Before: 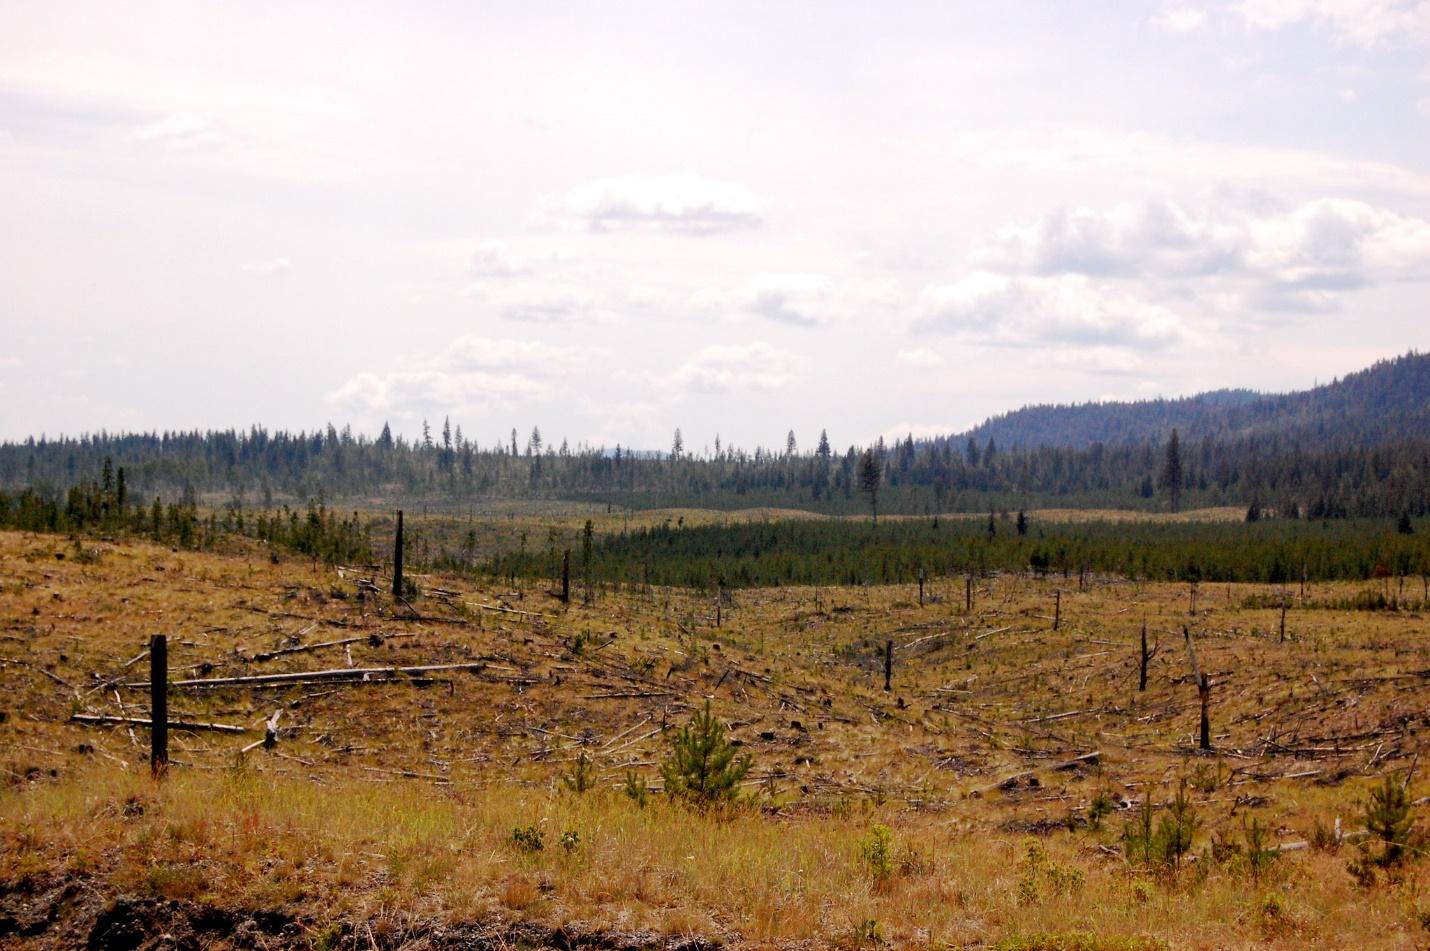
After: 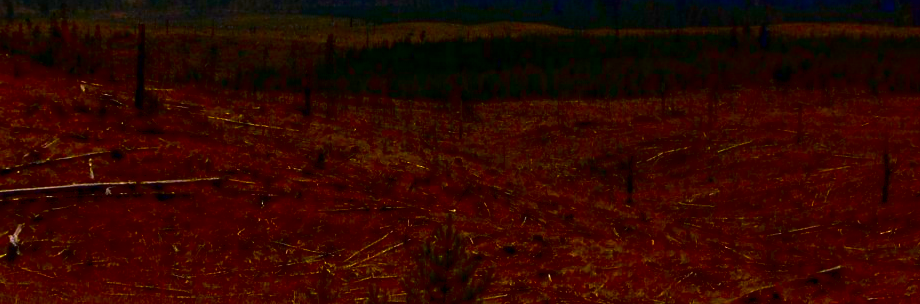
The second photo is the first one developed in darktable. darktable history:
contrast brightness saturation: brightness -1, saturation 1
crop: left 18.091%, top 51.13%, right 17.525%, bottom 16.85%
